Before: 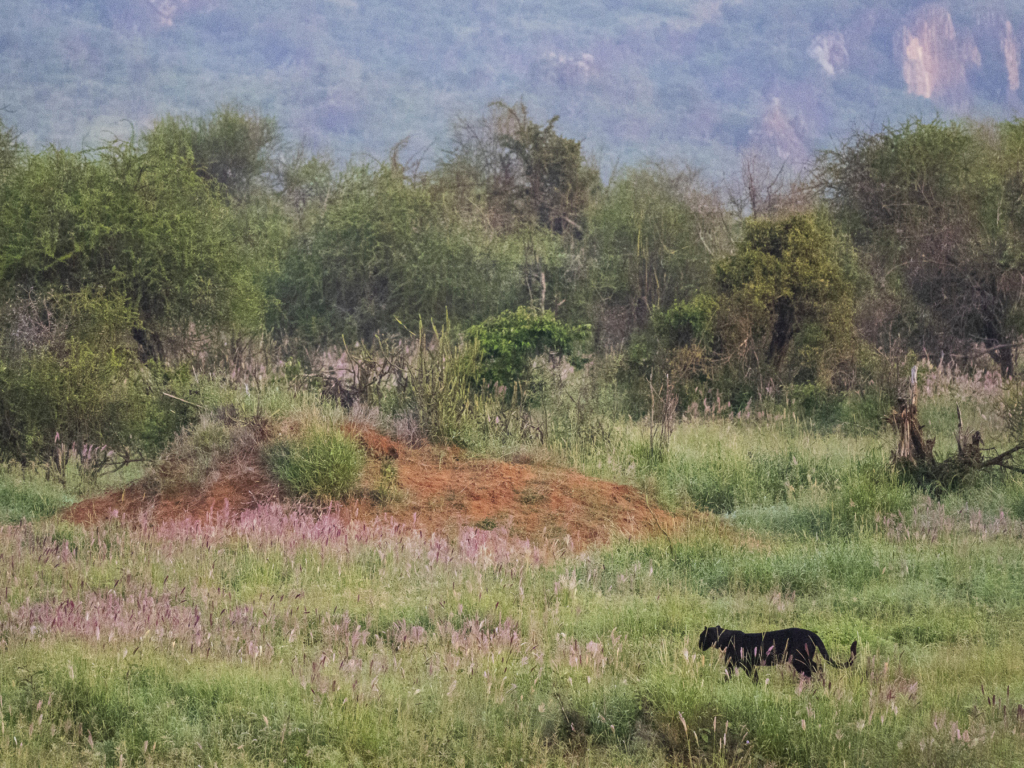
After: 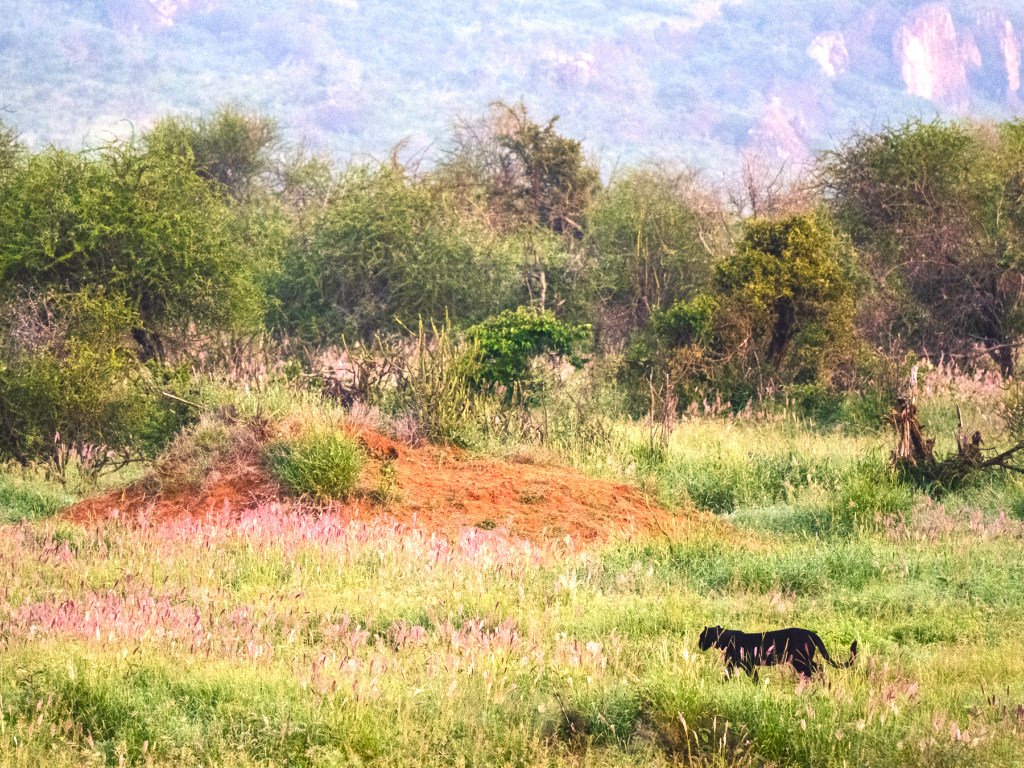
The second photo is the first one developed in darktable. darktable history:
exposure: black level correction 0.001, exposure 0.5 EV, compensate exposure bias true, compensate highlight preservation false
tone equalizer: -8 EV -0.75 EV, -7 EV -0.7 EV, -6 EV -0.6 EV, -5 EV -0.4 EV, -3 EV 0.4 EV, -2 EV 0.6 EV, -1 EV 0.7 EV, +0 EV 0.75 EV, edges refinement/feathering 500, mask exposure compensation -1.57 EV, preserve details no
color balance rgb: shadows lift › chroma 2%, shadows lift › hue 247.2°, power › chroma 0.3%, power › hue 25.2°, highlights gain › chroma 3%, highlights gain › hue 60°, global offset › luminance 0.75%, perceptual saturation grading › global saturation 20%, perceptual saturation grading › highlights -20%, perceptual saturation grading › shadows 30%, global vibrance 20%
